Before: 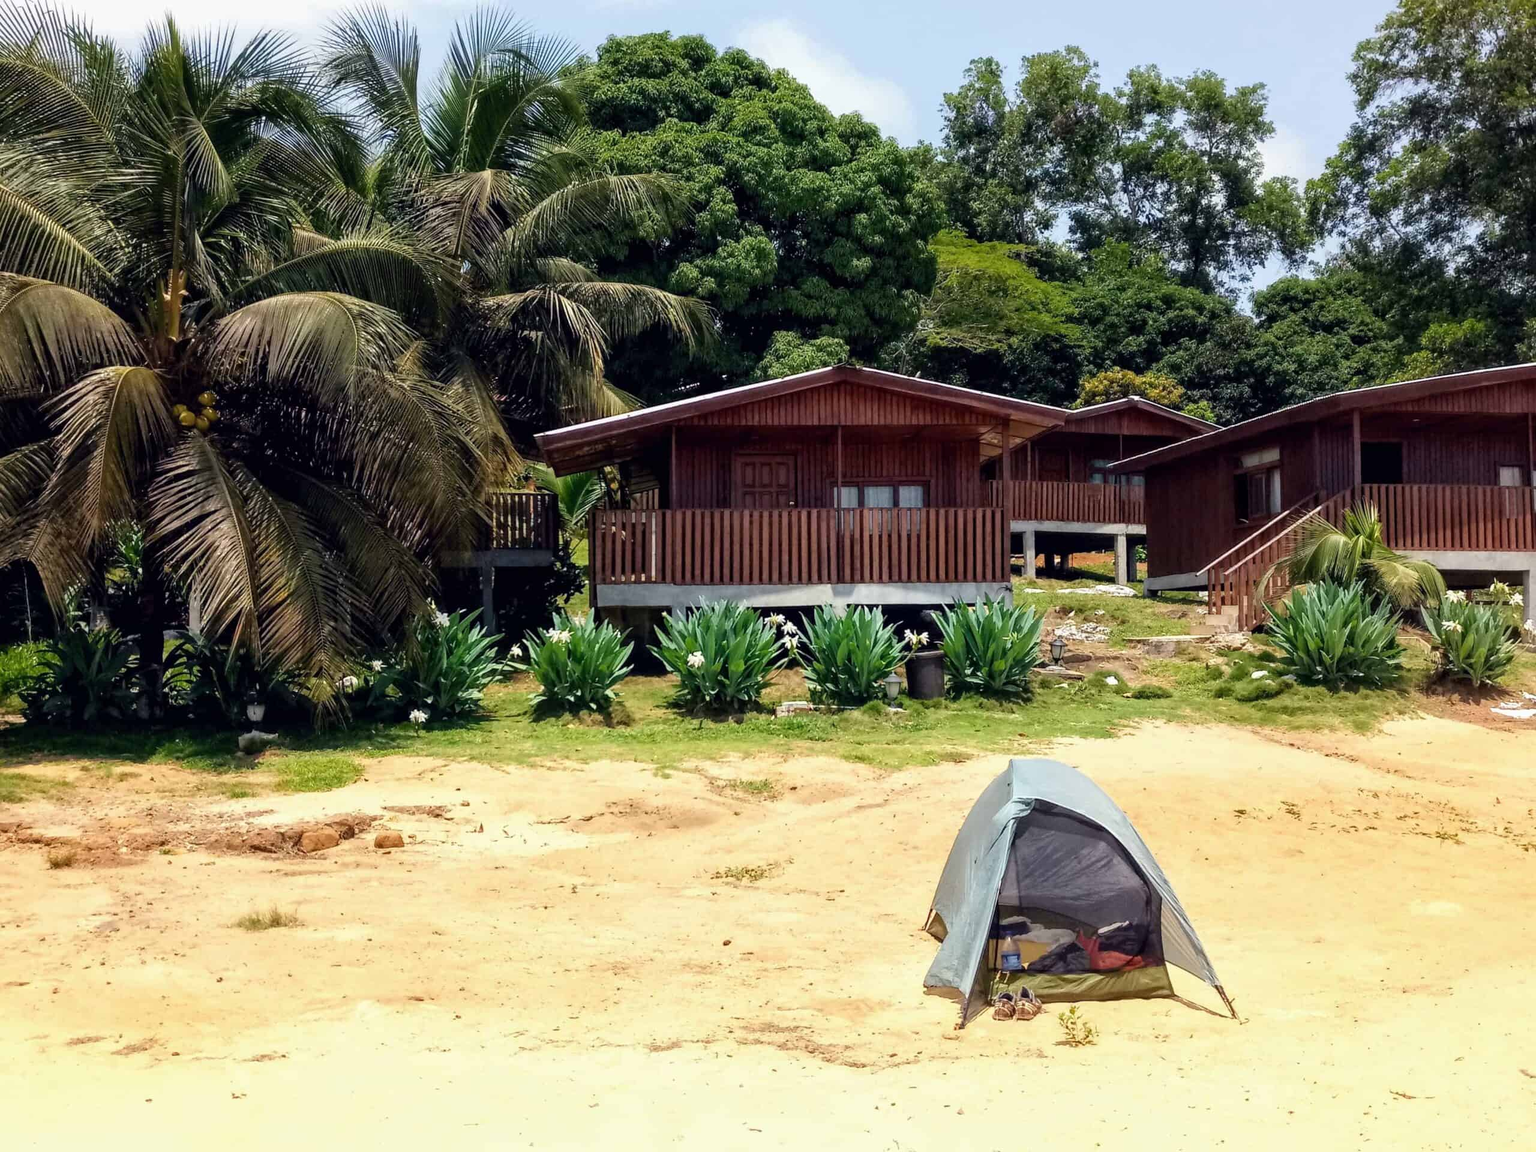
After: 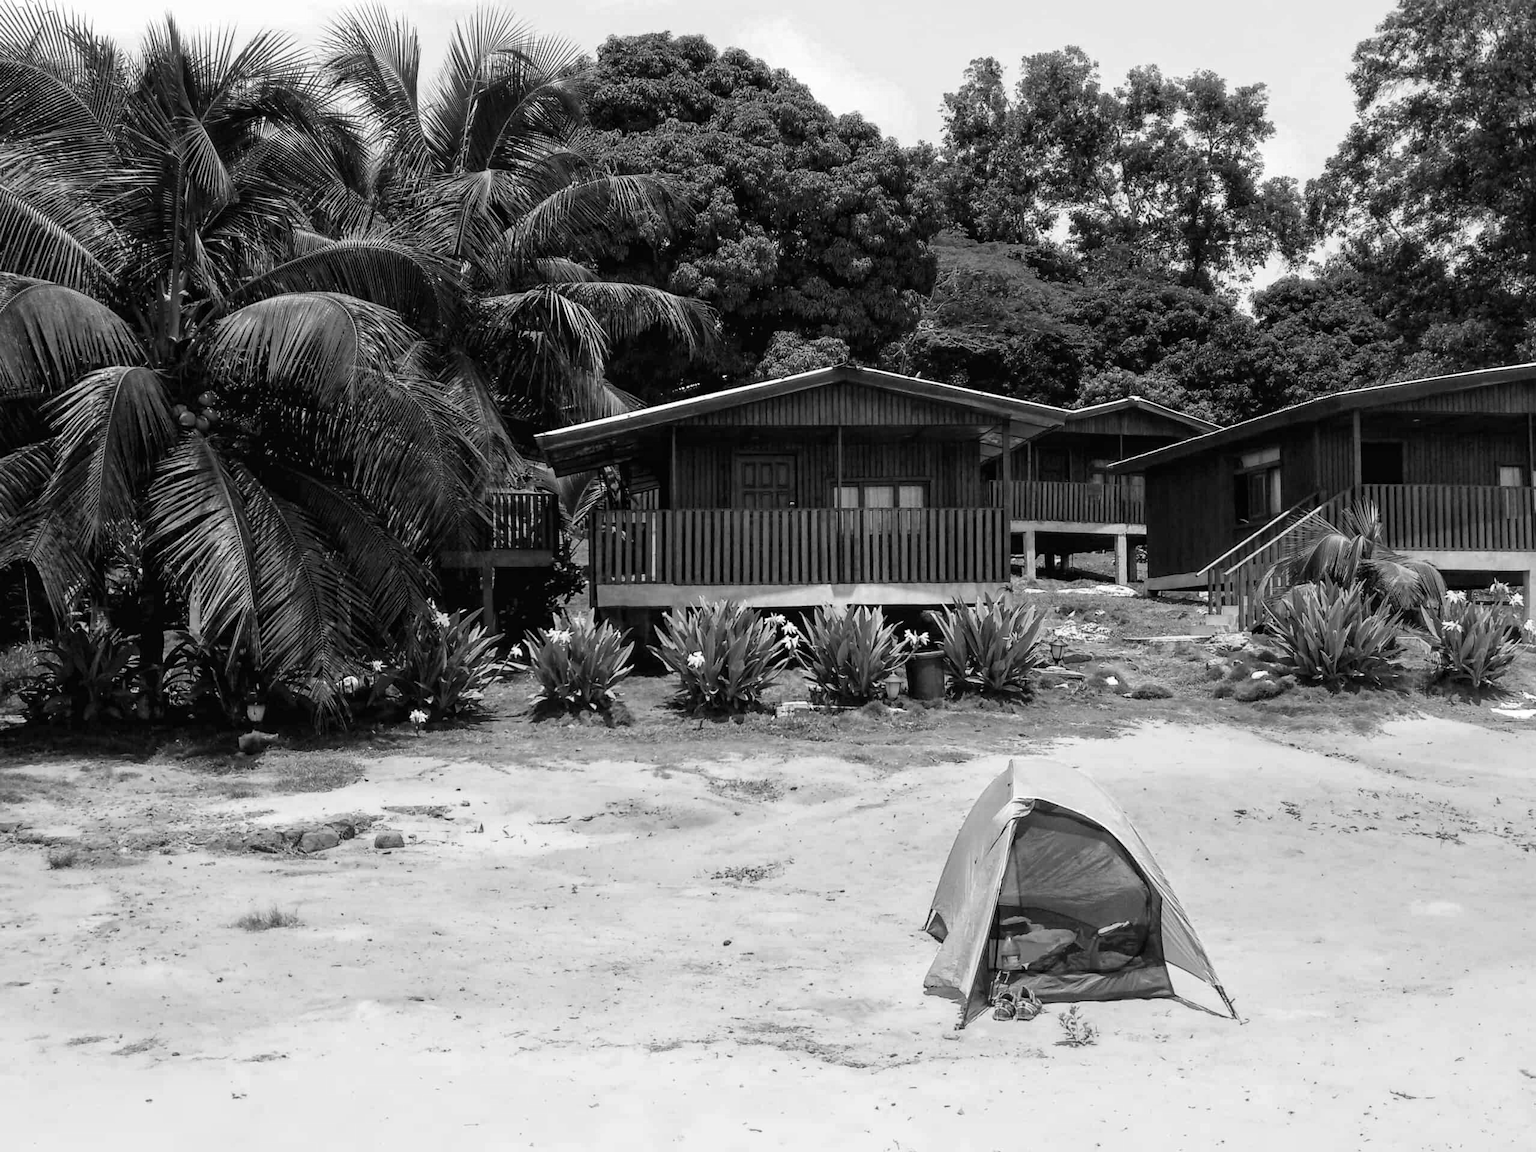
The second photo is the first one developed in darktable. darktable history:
color balance rgb: linear chroma grading › global chroma 8.968%, perceptual saturation grading › global saturation 20%, perceptual saturation grading › highlights -25.63%, perceptual saturation grading › shadows 25.358%, global vibrance 20%
color calibration: output gray [0.246, 0.254, 0.501, 0], illuminant as shot in camera, x 0.379, y 0.381, temperature 4092.58 K, gamut compression 0.995
